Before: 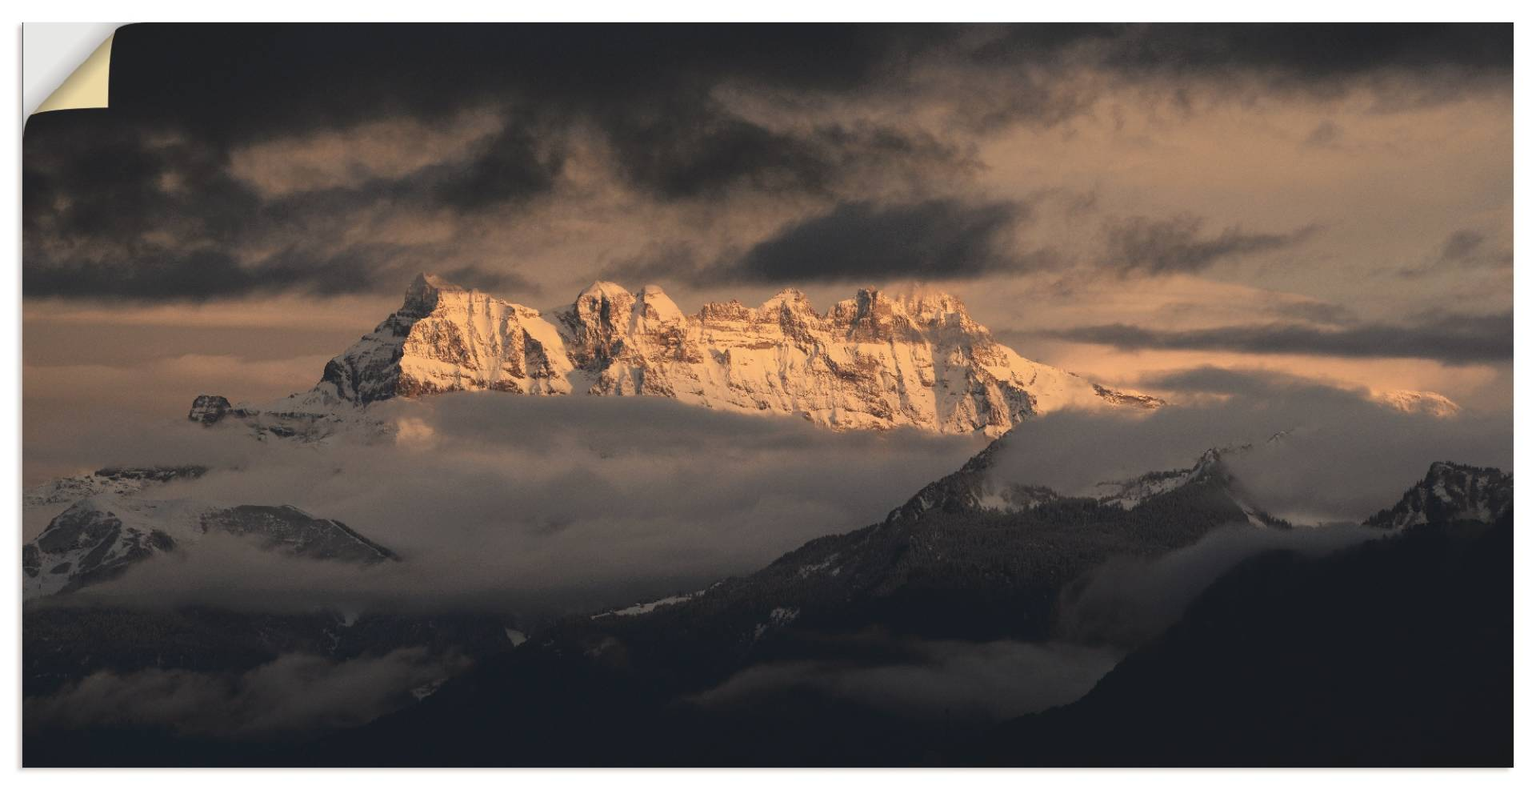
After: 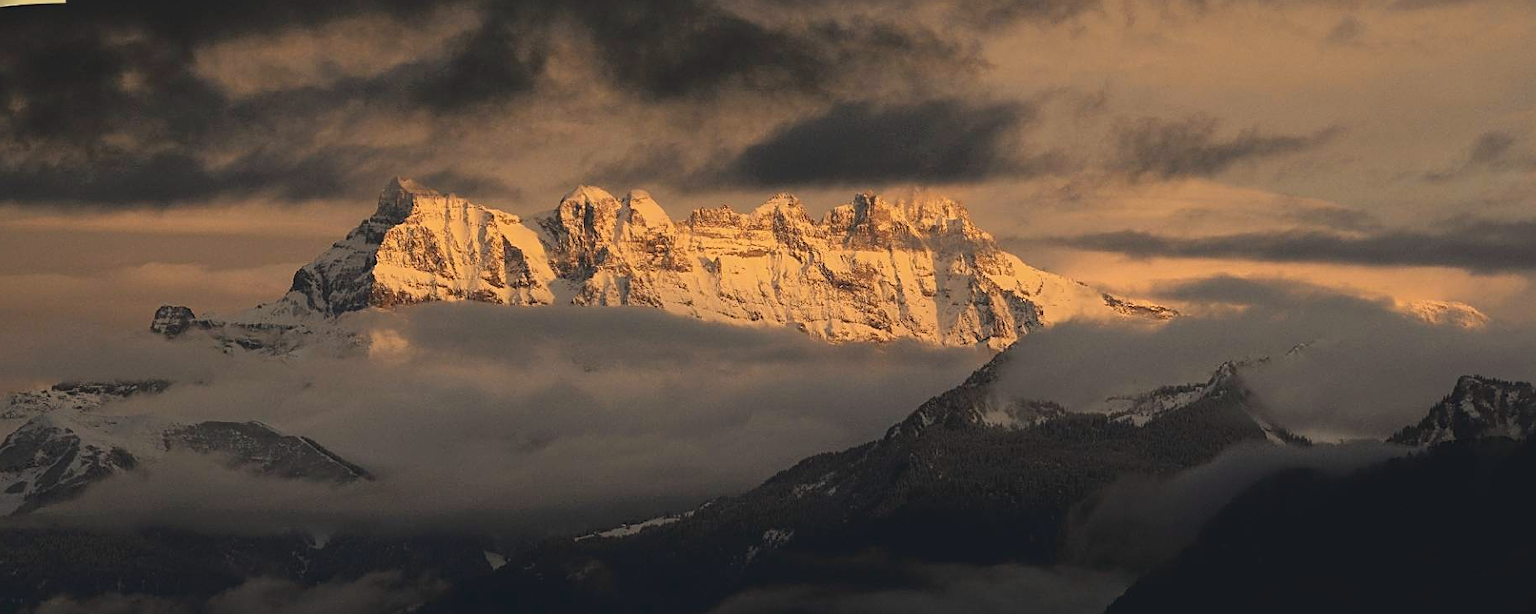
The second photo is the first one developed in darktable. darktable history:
color calibration: output colorfulness [0, 0.315, 0, 0], x 0.341, y 0.355, temperature 5166 K
sharpen: on, module defaults
shadows and highlights: shadows -20, white point adjustment -2, highlights -35
crop and rotate: left 2.991%, top 13.302%, right 1.981%, bottom 12.636%
